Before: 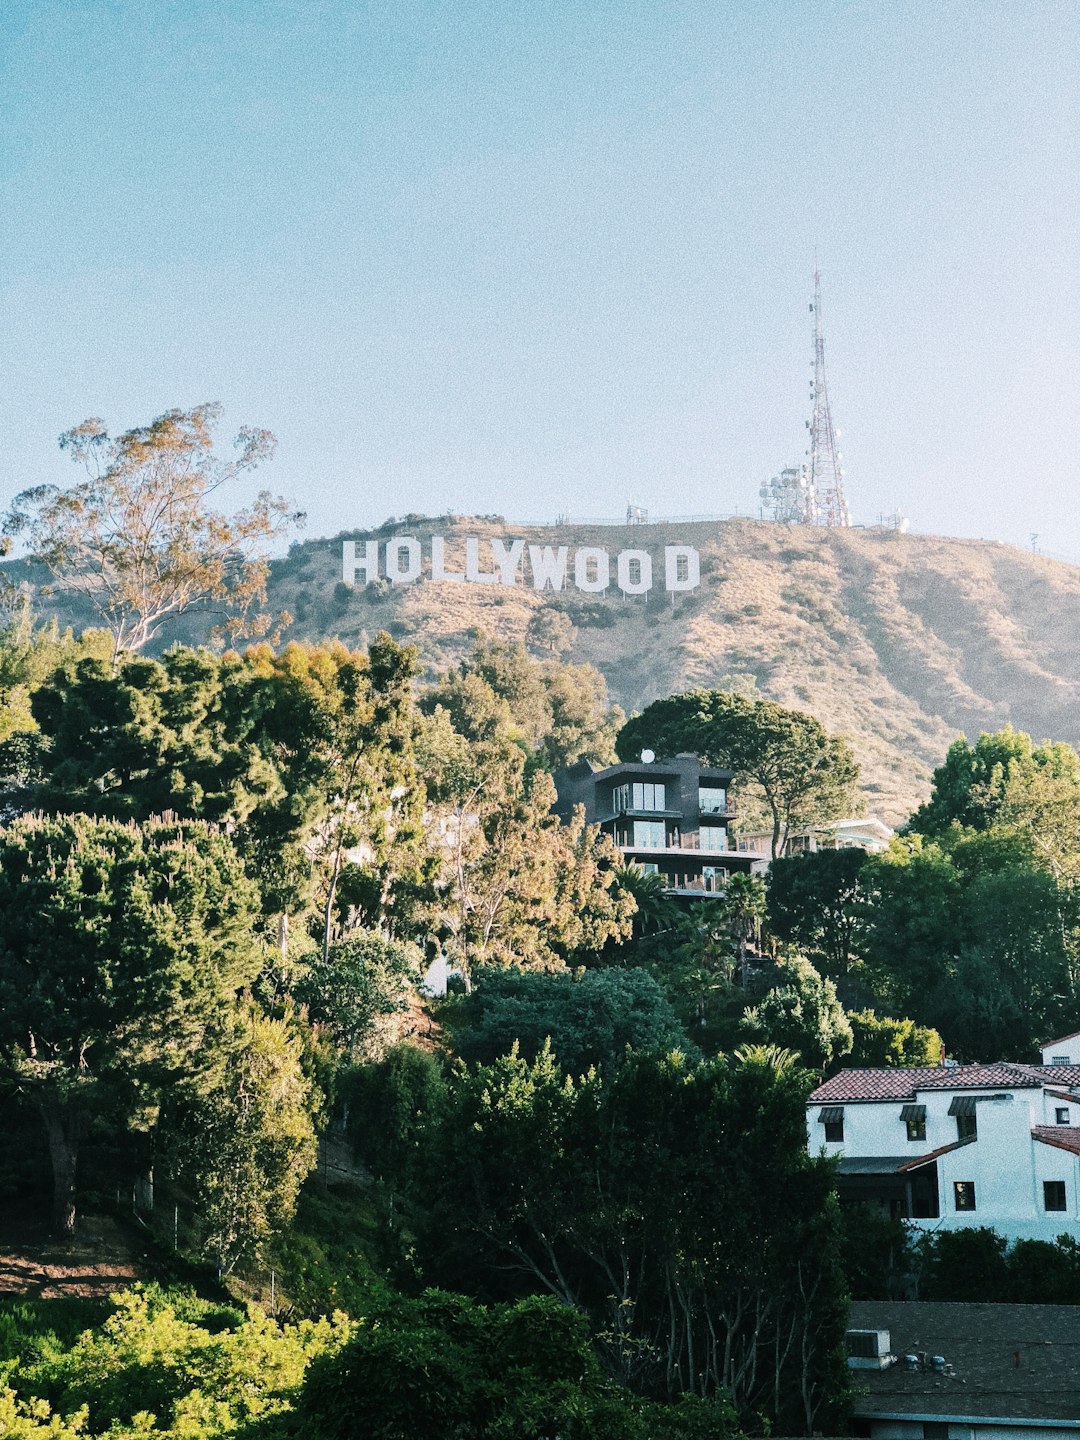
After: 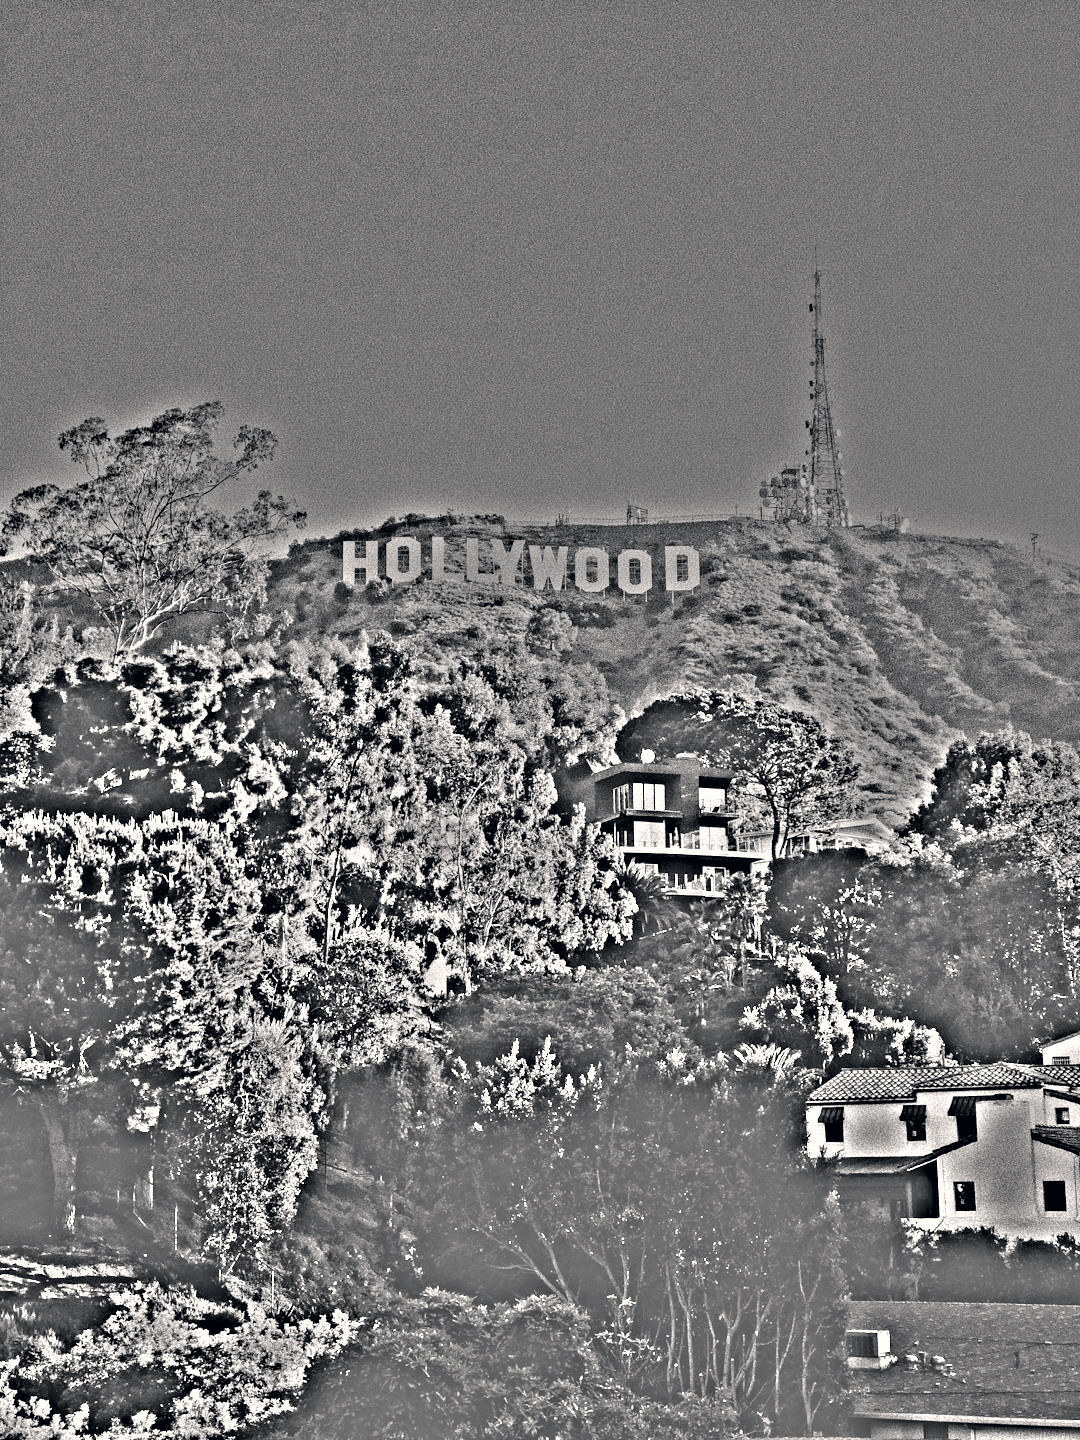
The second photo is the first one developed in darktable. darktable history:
highpass: on, module defaults
color correction: highlights a* 2.75, highlights b* 5, shadows a* -2.04, shadows b* -4.84, saturation 0.8
